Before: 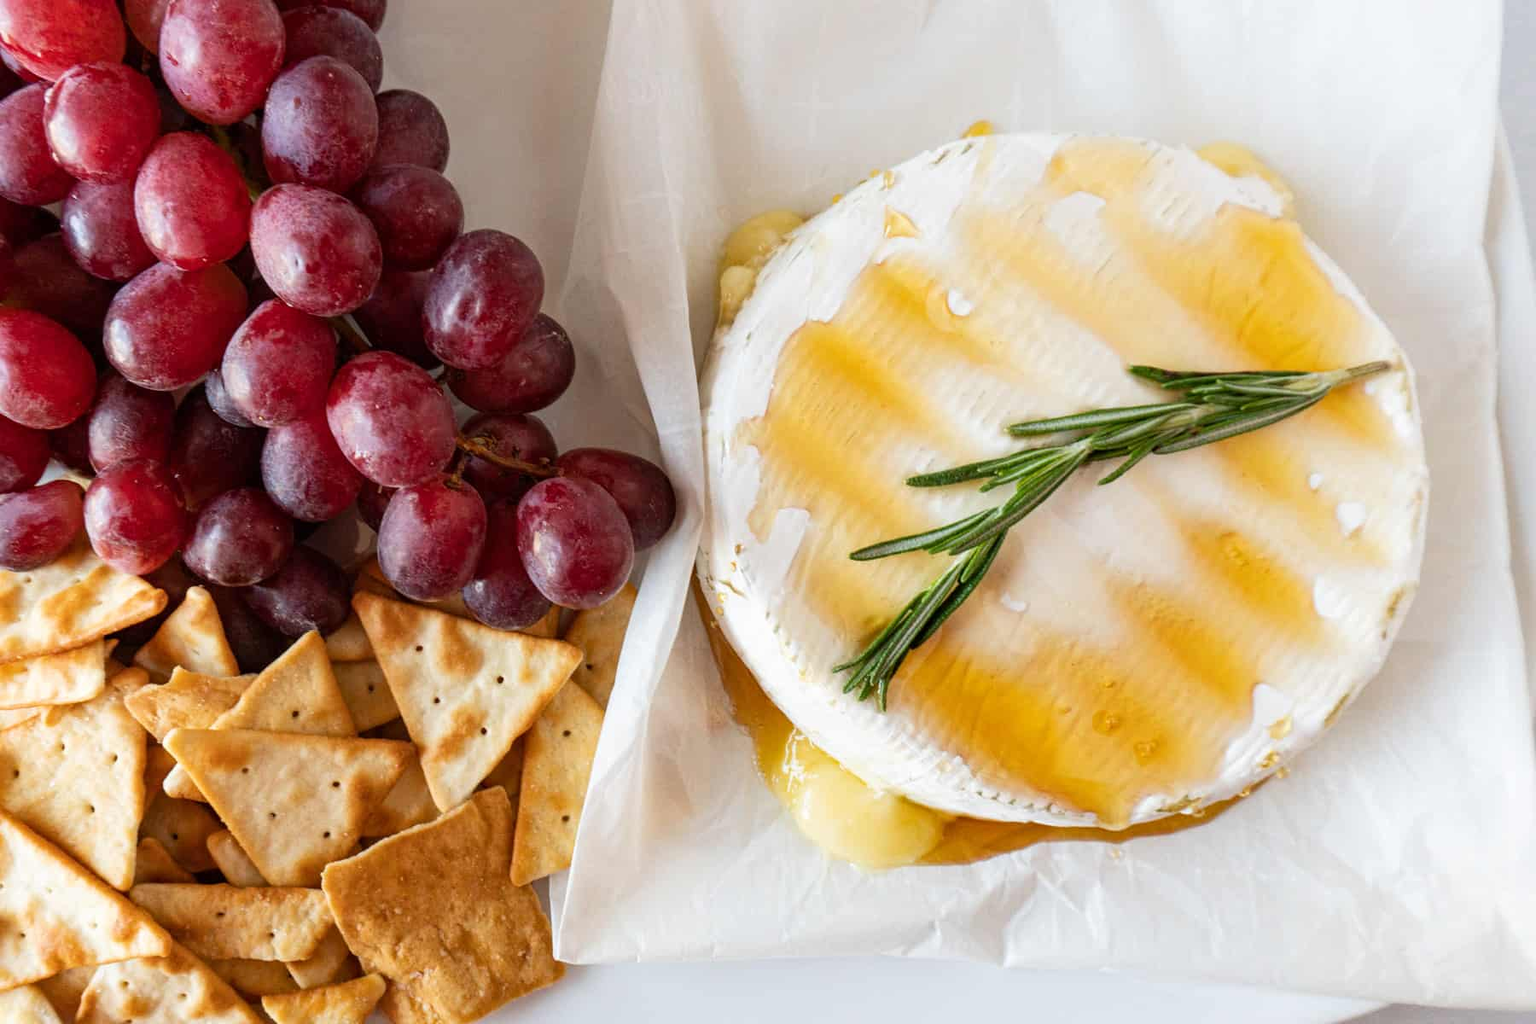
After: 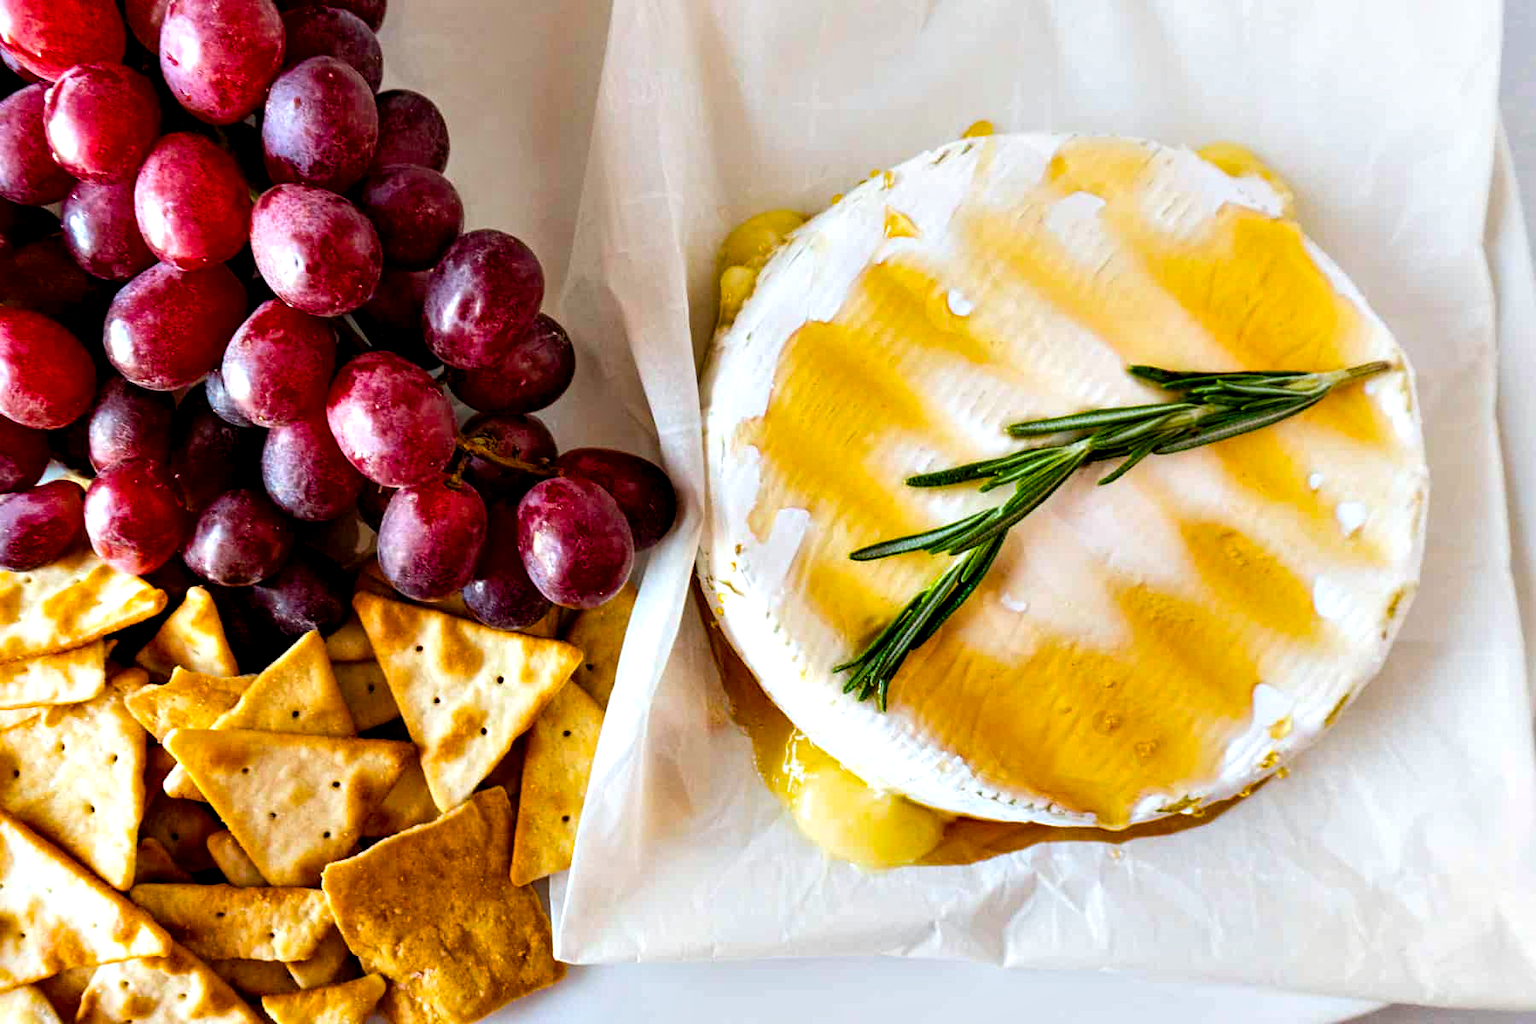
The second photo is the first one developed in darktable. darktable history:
color balance rgb: linear chroma grading › global chroma 15%, perceptual saturation grading › global saturation 30%
contrast equalizer: octaves 7, y [[0.6 ×6], [0.55 ×6], [0 ×6], [0 ×6], [0 ×6]]
